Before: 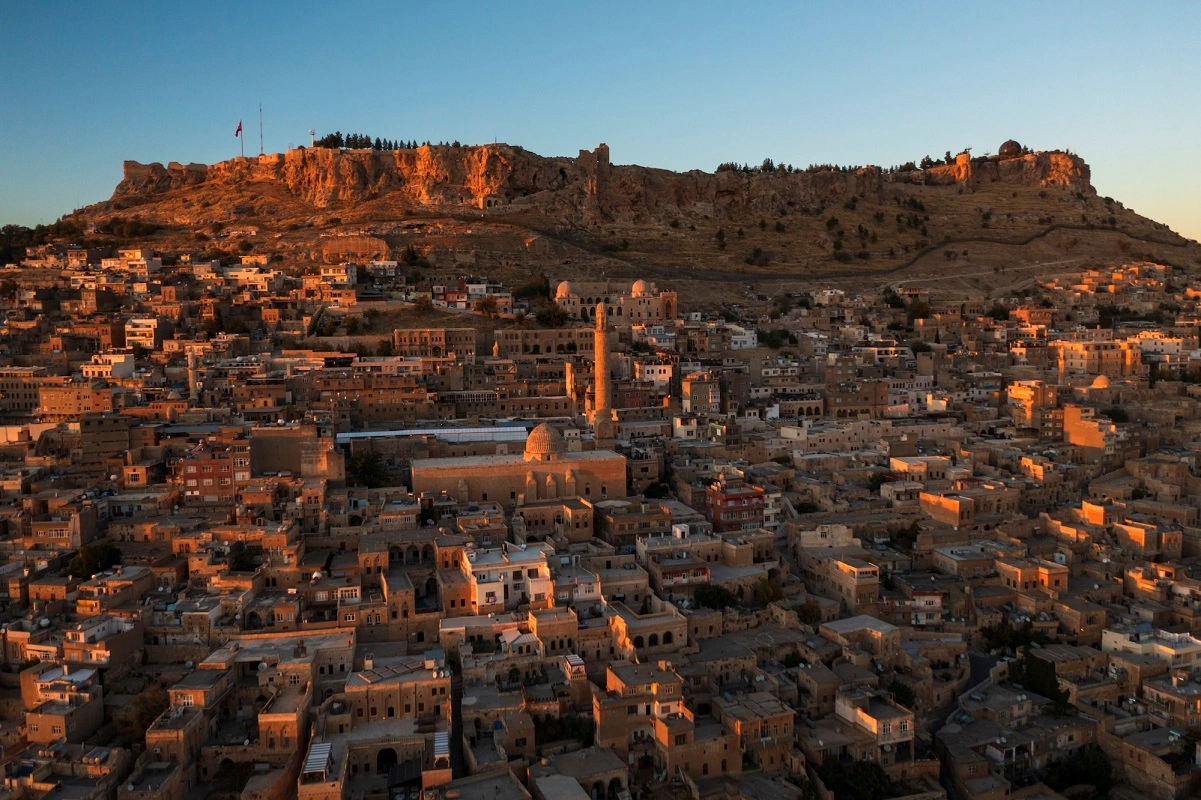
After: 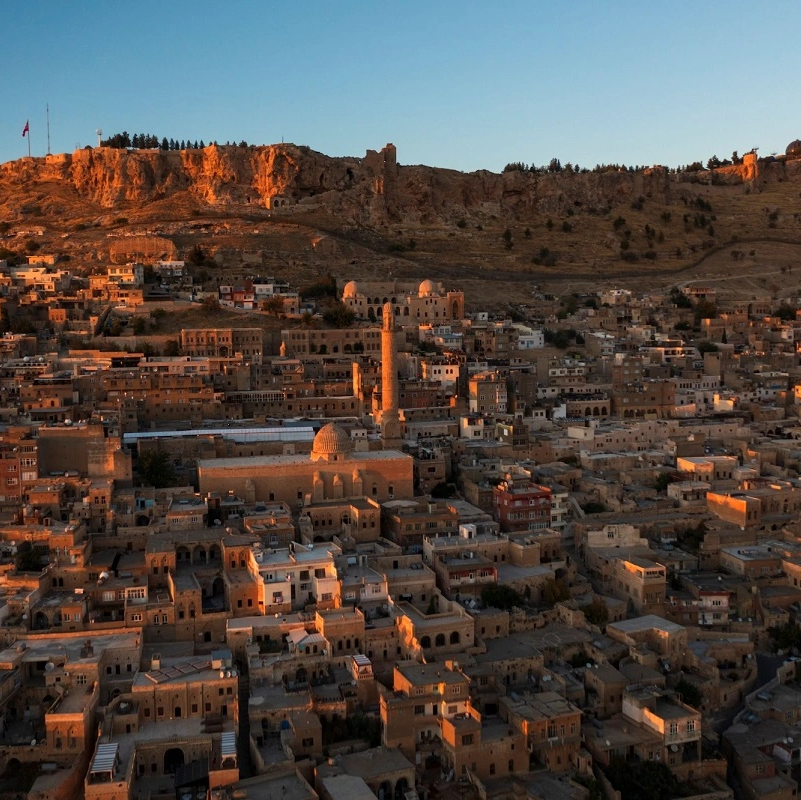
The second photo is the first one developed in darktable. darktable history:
crop and rotate: left 17.777%, right 15.454%
exposure: exposure -0.005 EV, compensate highlight preservation false
